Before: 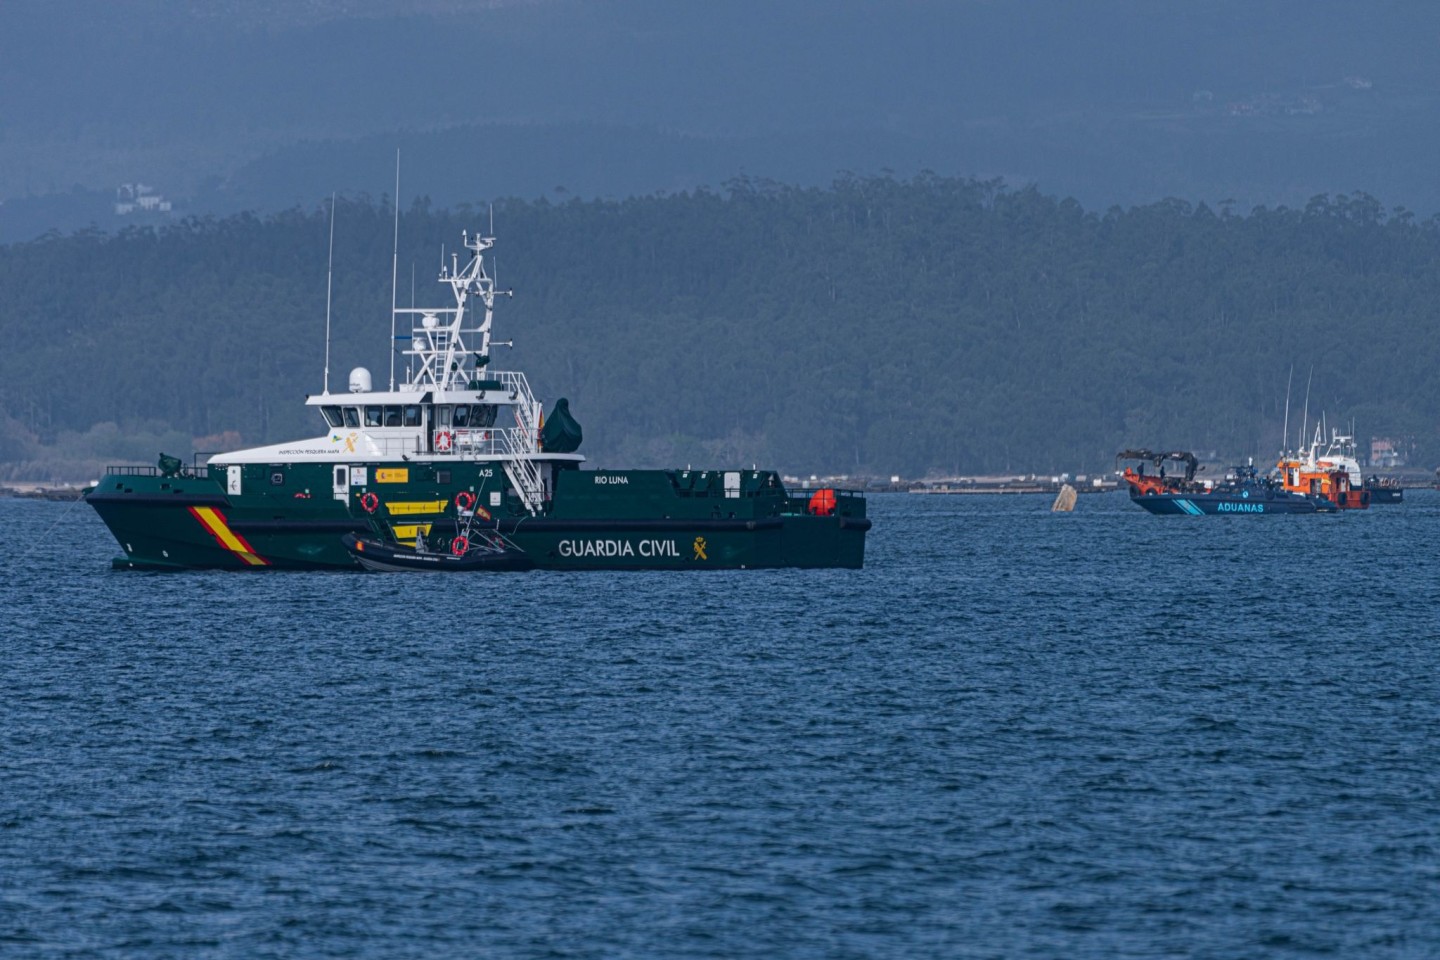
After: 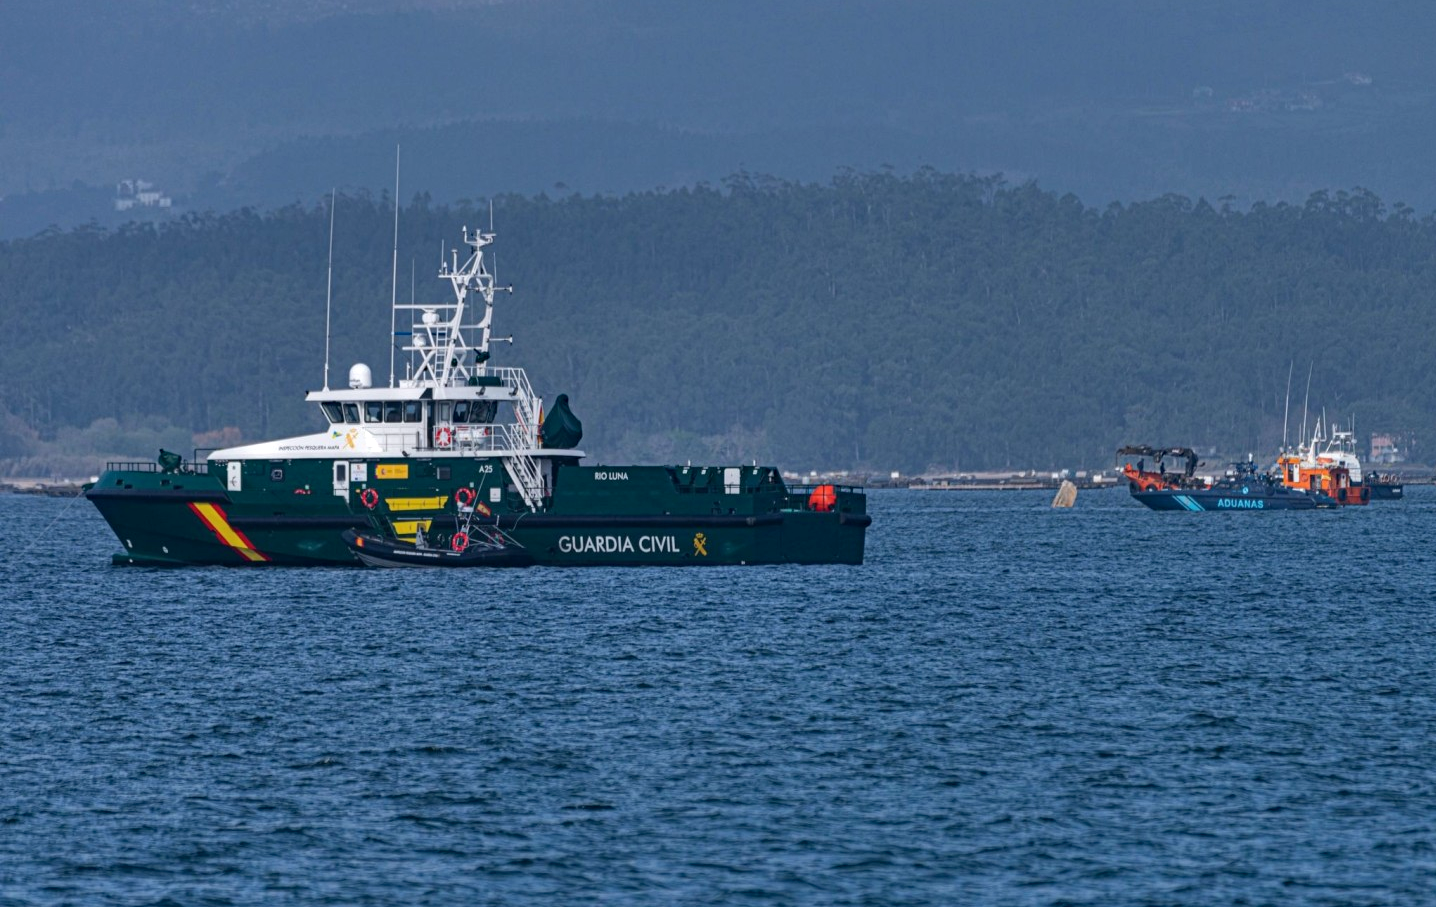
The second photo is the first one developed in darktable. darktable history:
haze removal: compatibility mode true, adaptive false
crop: top 0.448%, right 0.264%, bottom 5.045%
shadows and highlights: soften with gaussian
